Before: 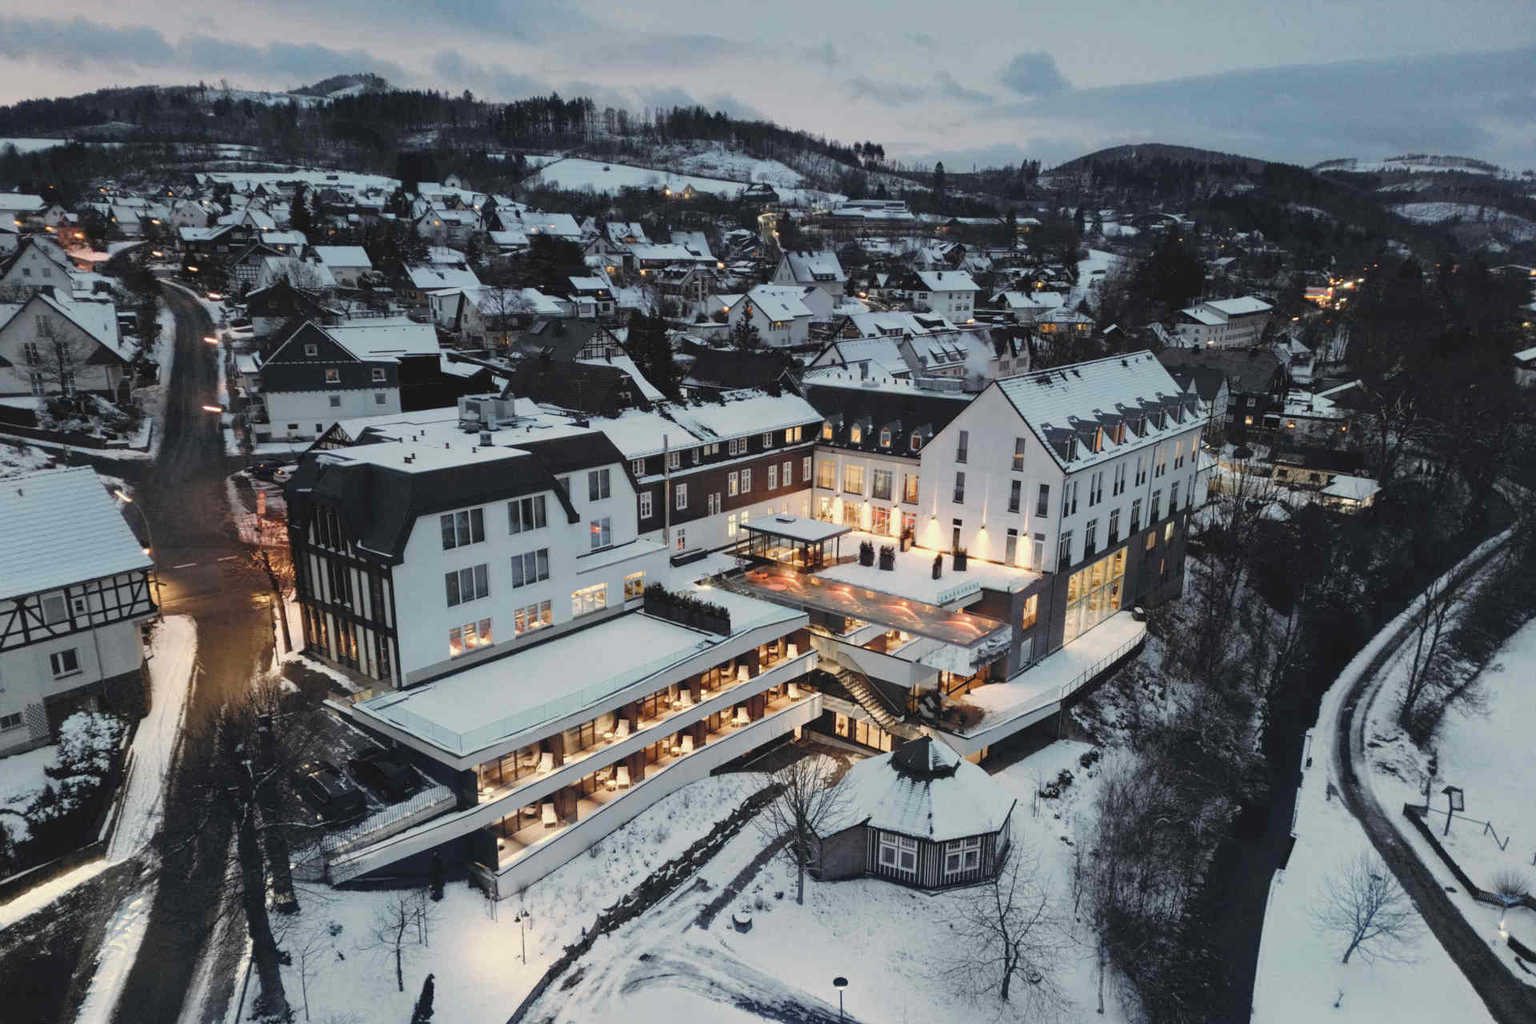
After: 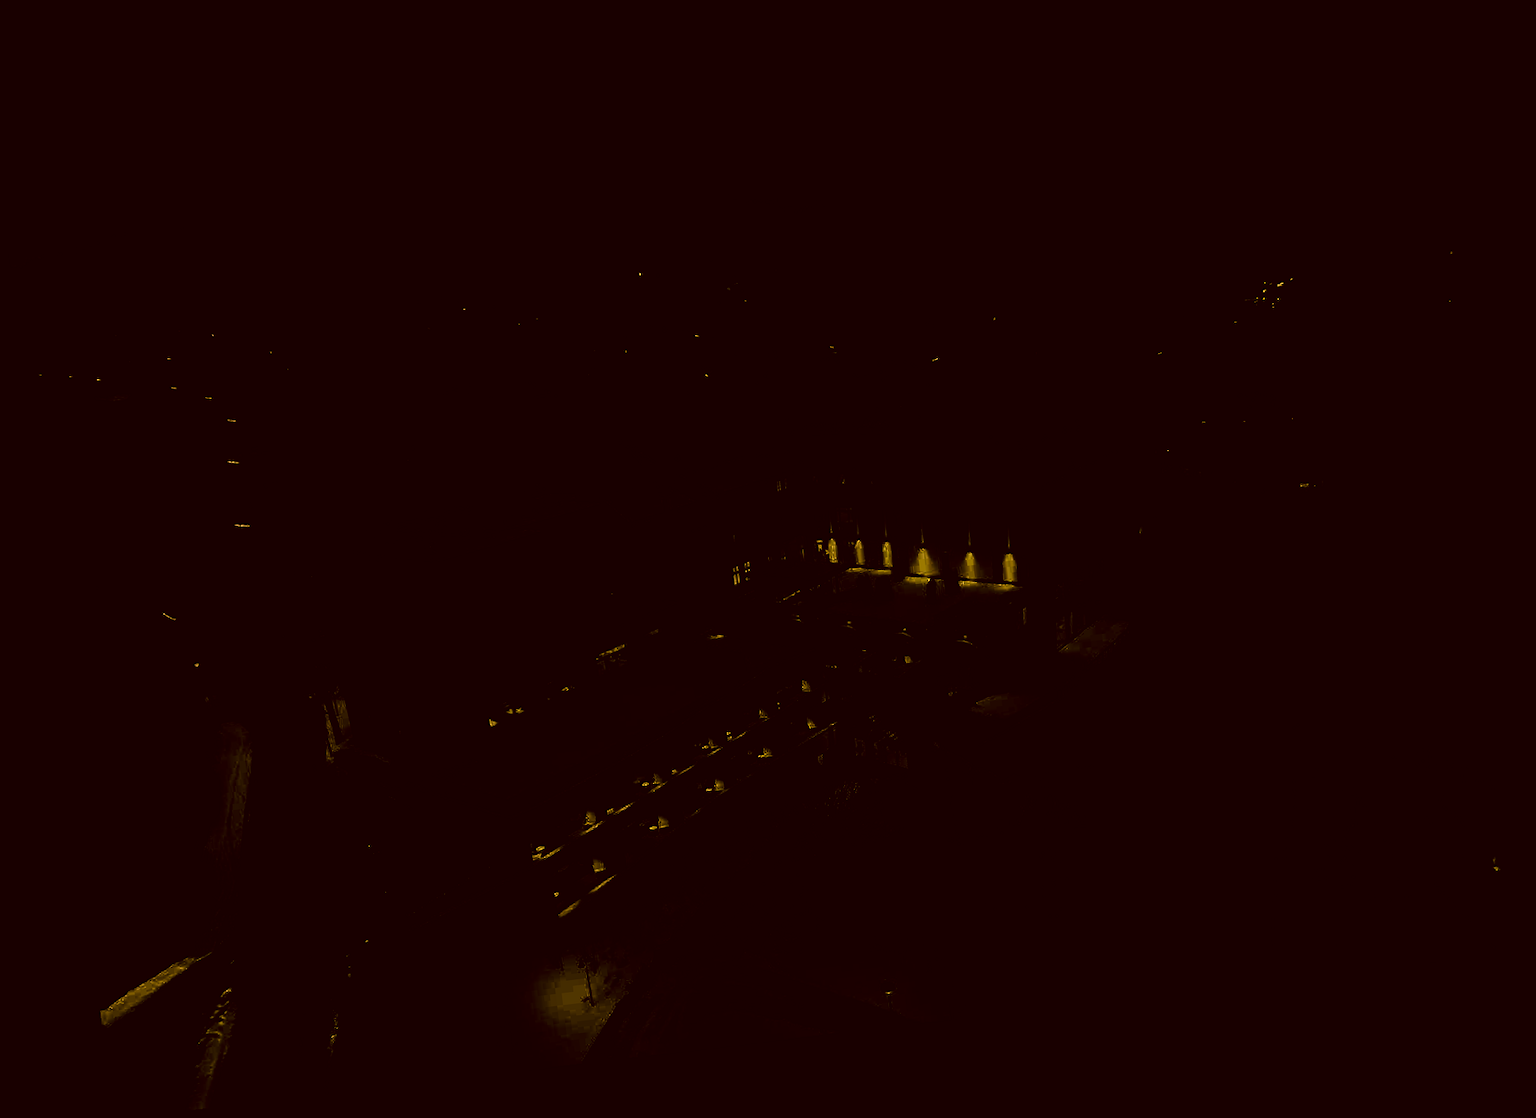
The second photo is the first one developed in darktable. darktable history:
levels: levels [0.721, 0.937, 0.997]
rotate and perspective: rotation -6.83°, automatic cropping off
contrast brightness saturation: saturation -0.05
color correction: highlights a* 10.44, highlights b* 30.04, shadows a* 2.73, shadows b* 17.51, saturation 1.72
